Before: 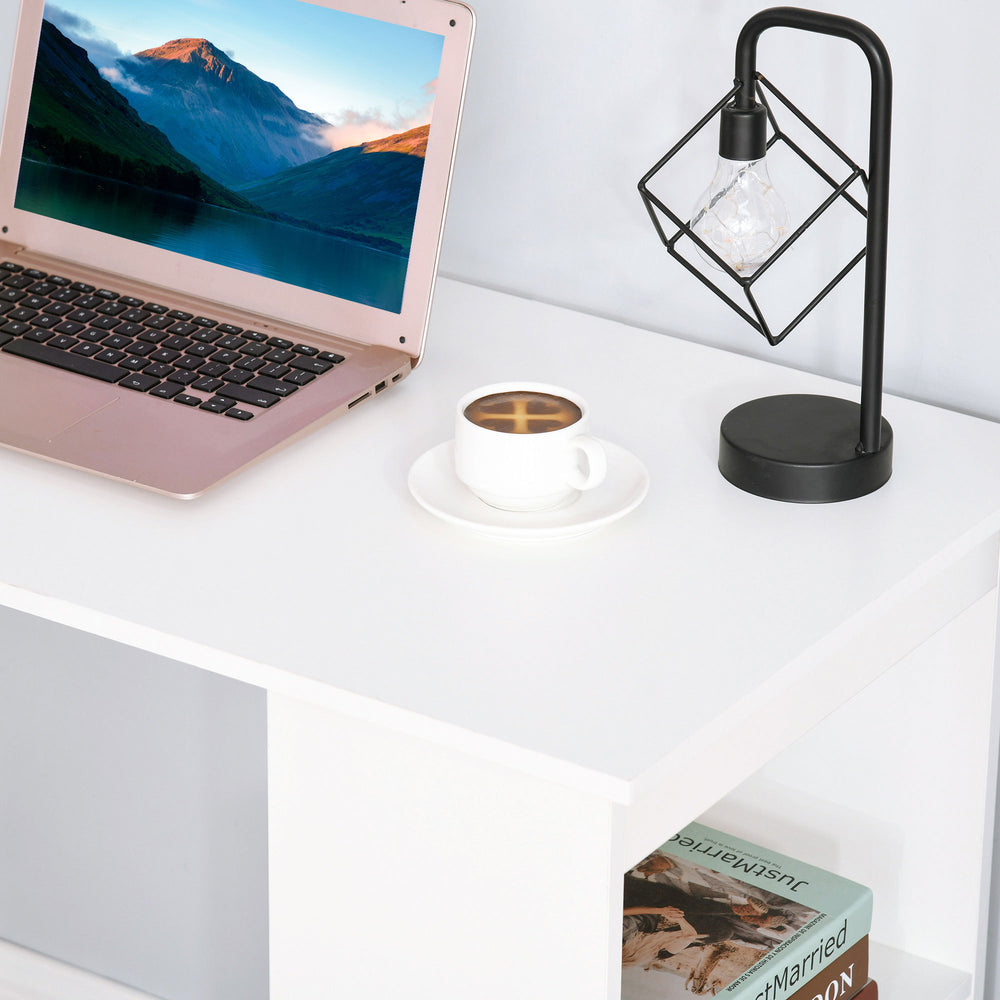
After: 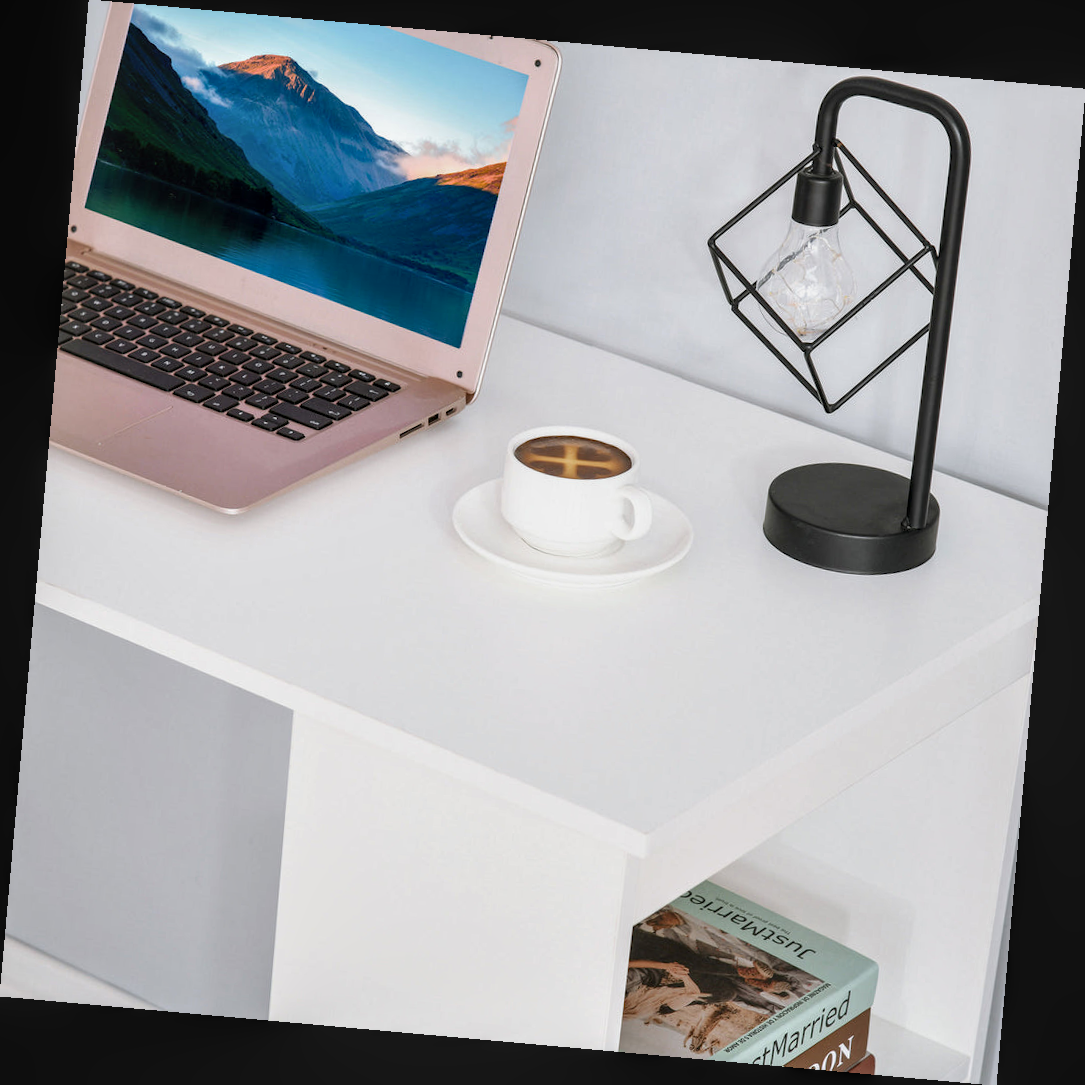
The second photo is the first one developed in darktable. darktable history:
rotate and perspective: rotation 5.12°, automatic cropping off
local contrast: on, module defaults
